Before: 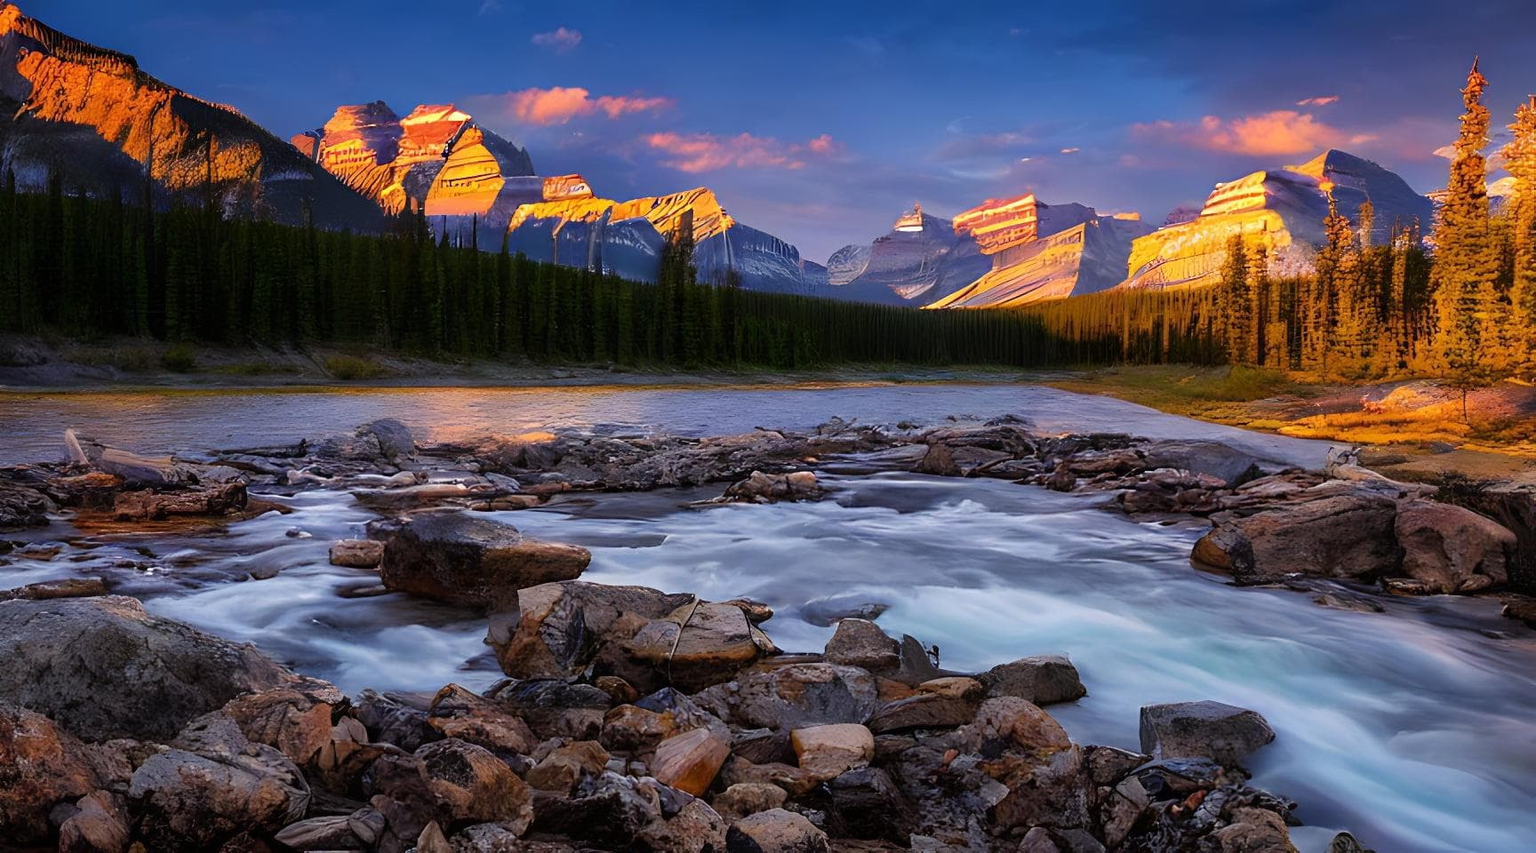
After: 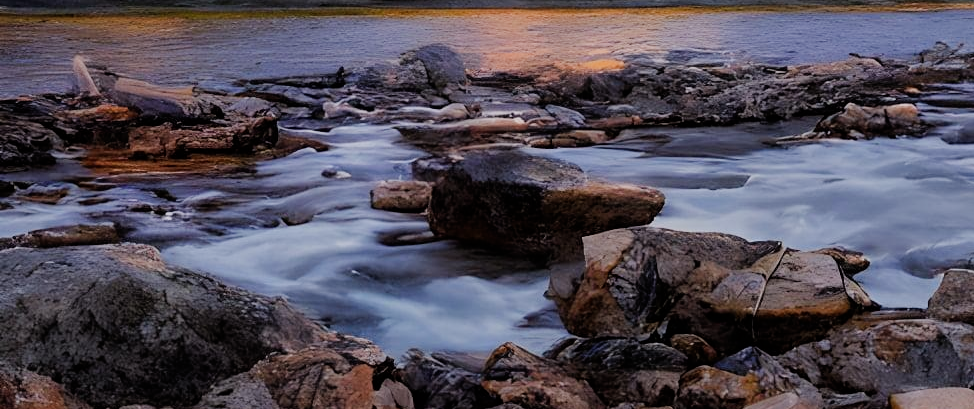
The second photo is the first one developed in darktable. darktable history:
crop: top 44.483%, right 43.593%, bottom 12.892%
filmic rgb: black relative exposure -7.65 EV, white relative exposure 4.56 EV, hardness 3.61
